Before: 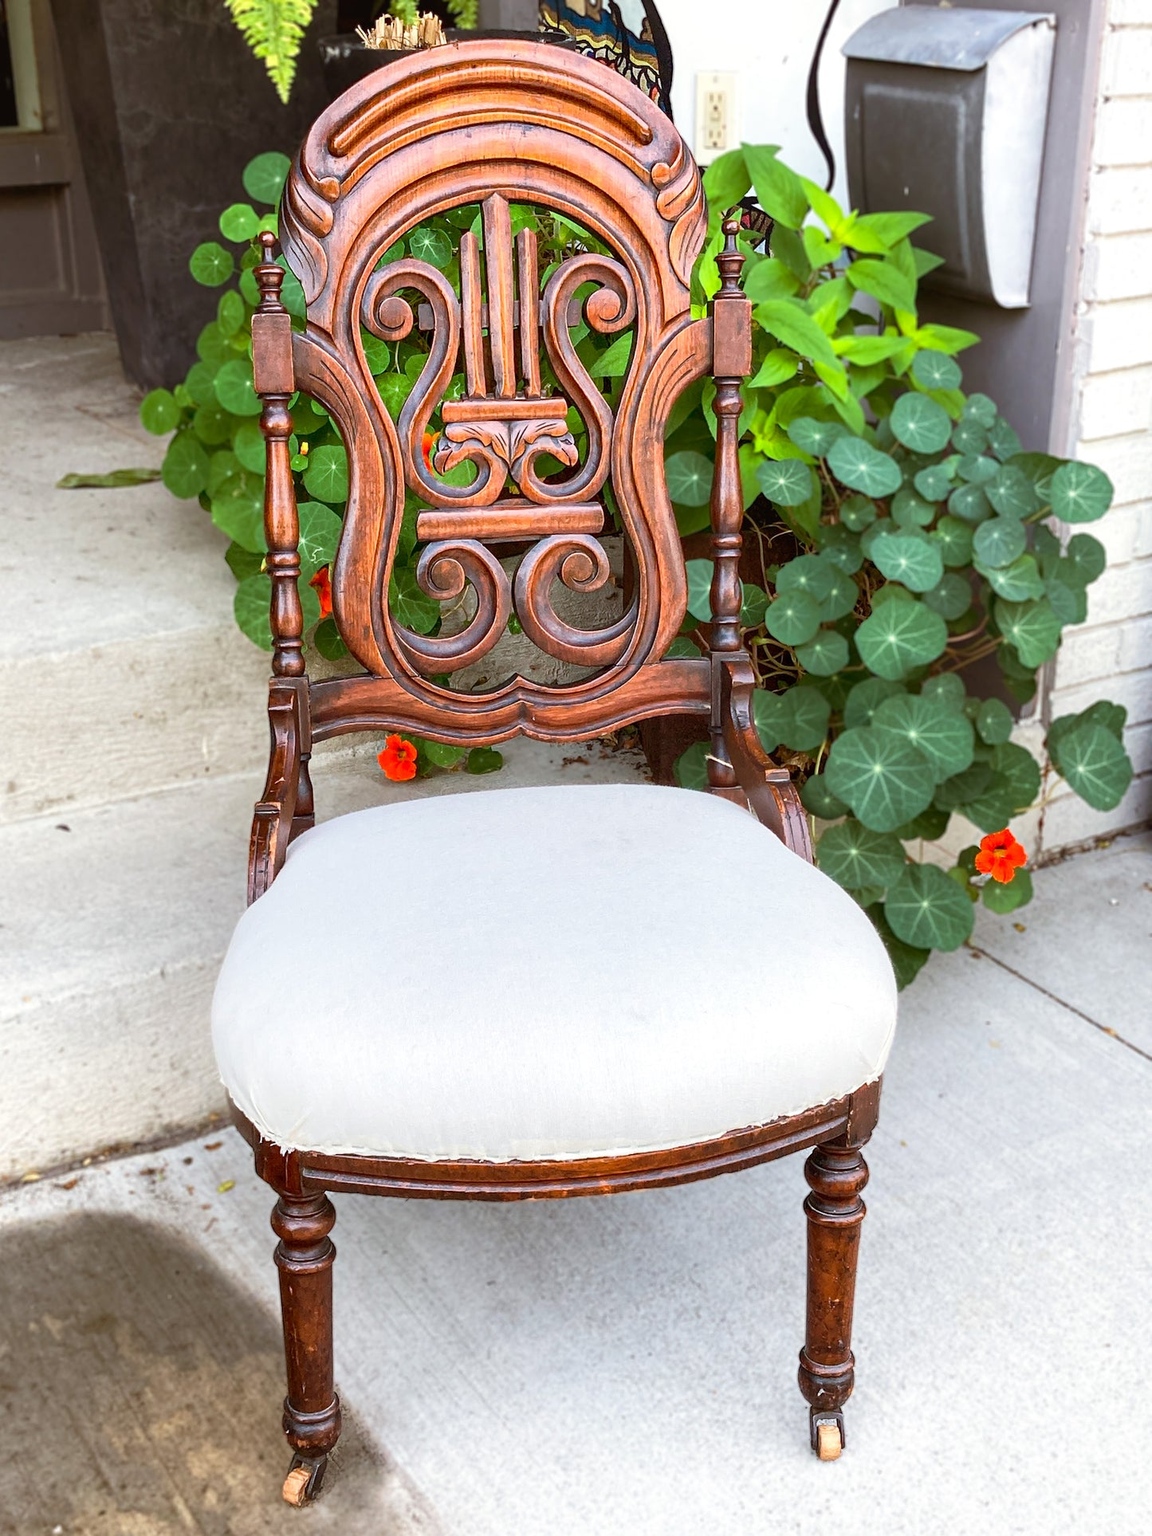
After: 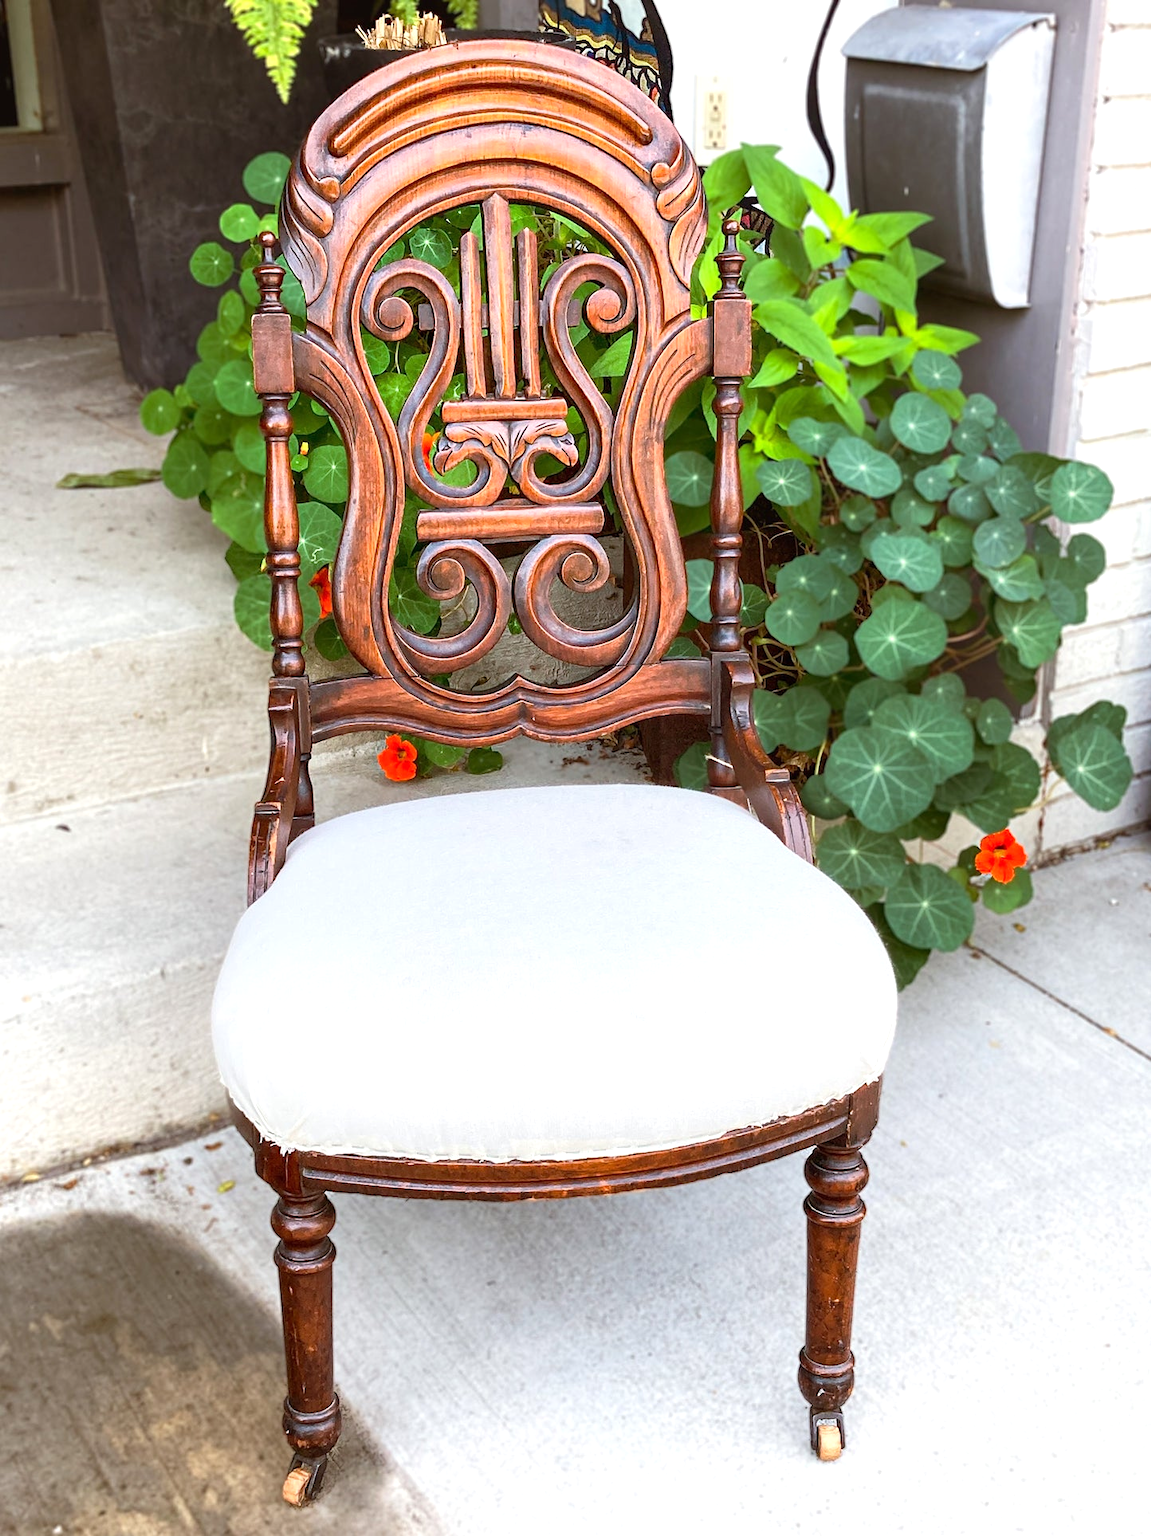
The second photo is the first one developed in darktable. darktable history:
tone equalizer: on, module defaults
exposure: exposure 0.207 EV, compensate highlight preservation false
